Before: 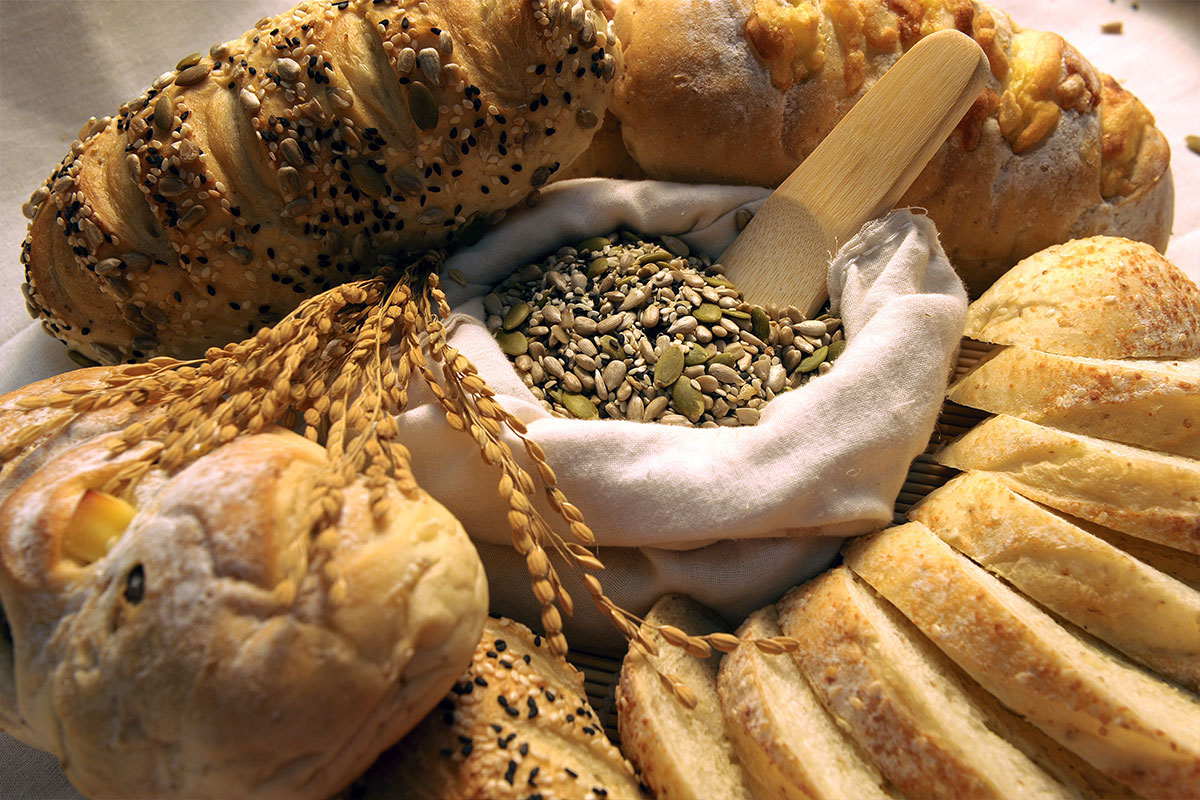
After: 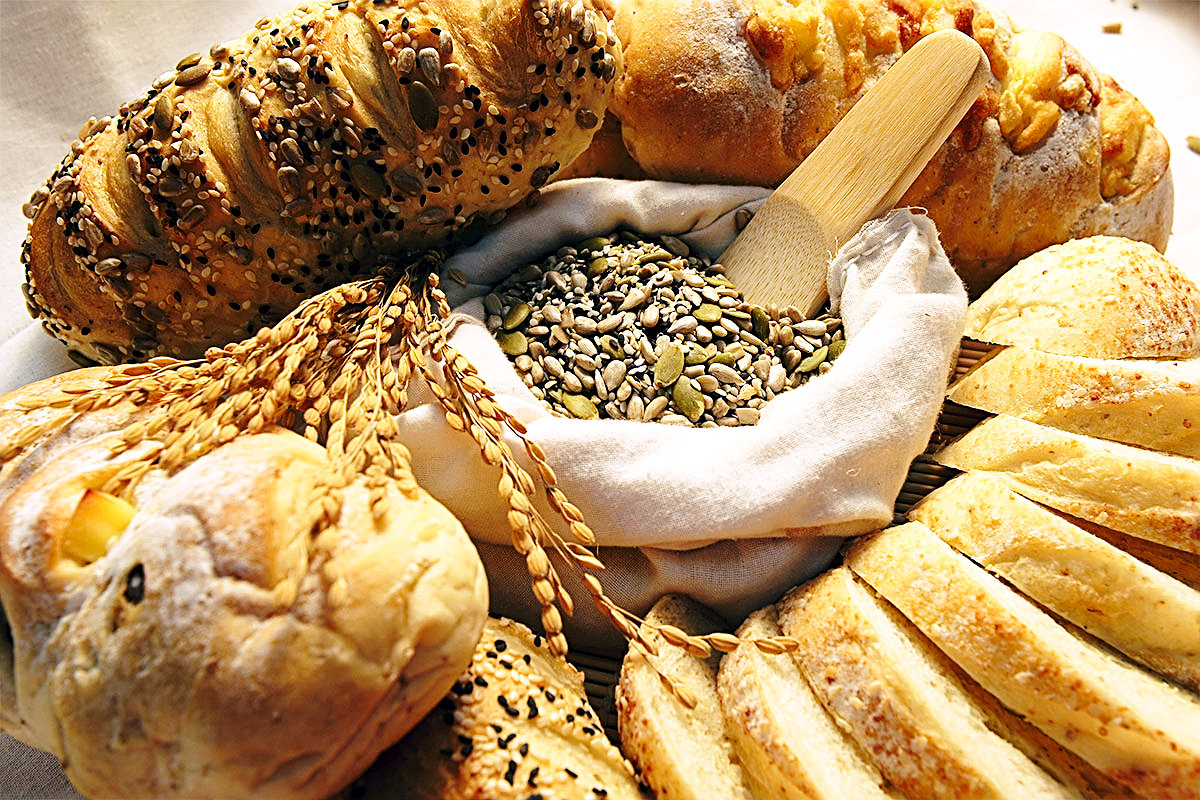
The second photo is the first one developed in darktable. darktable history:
base curve: curves: ch0 [(0, 0) (0.032, 0.037) (0.105, 0.228) (0.435, 0.76) (0.856, 0.983) (1, 1)], preserve colors none
sharpen: radius 2.587, amount 0.7
